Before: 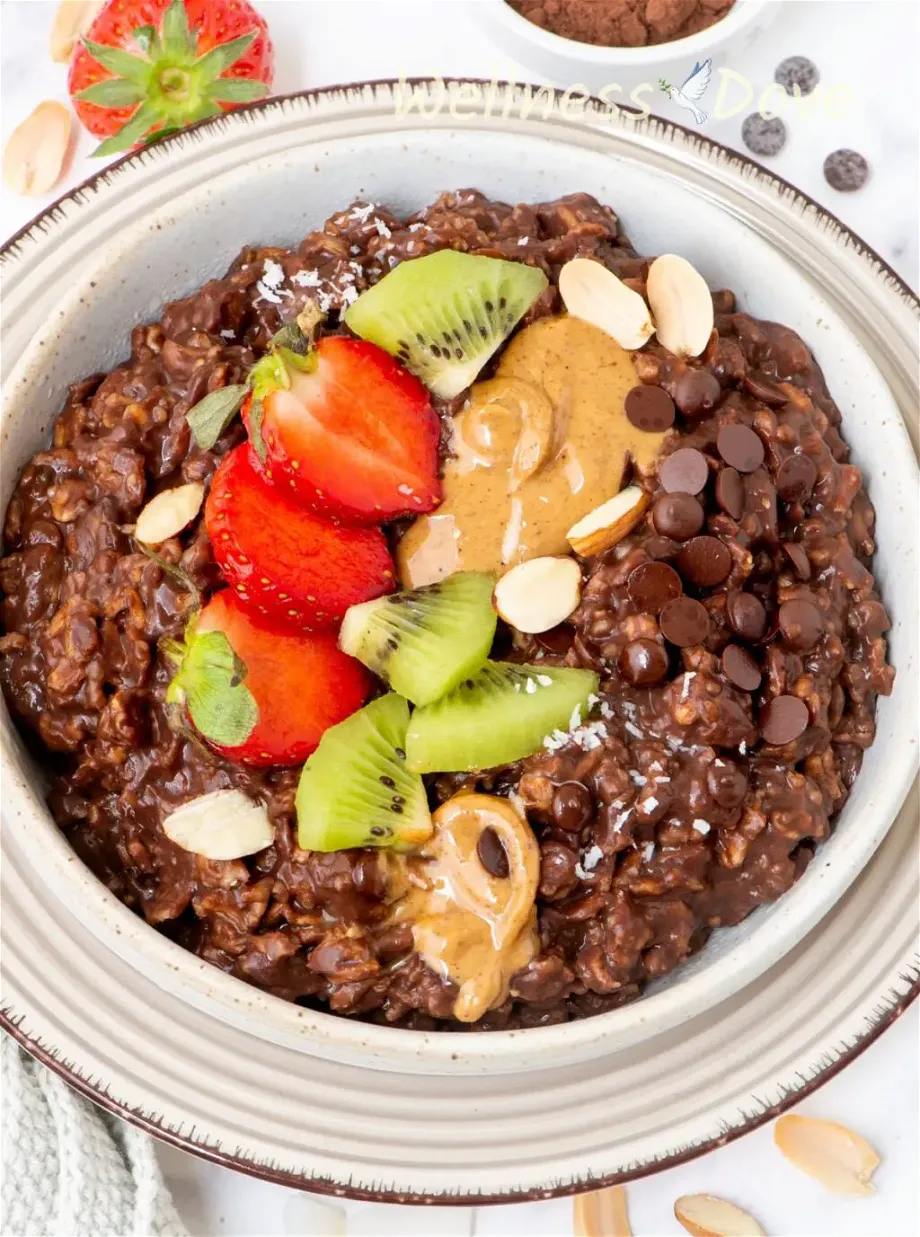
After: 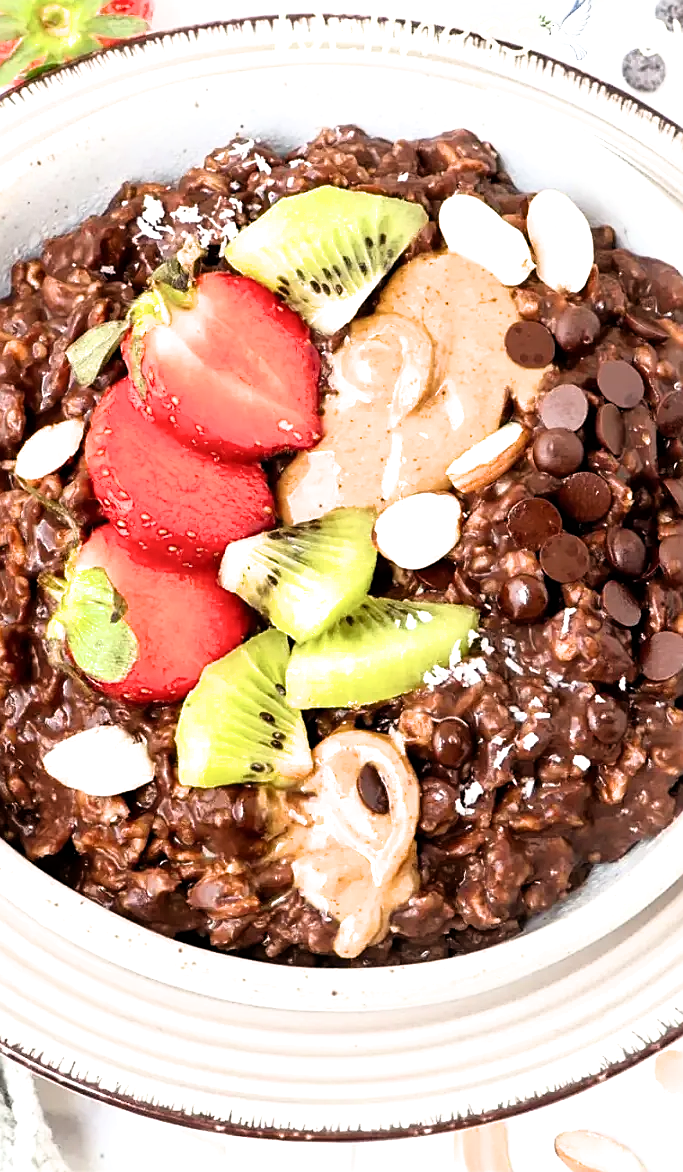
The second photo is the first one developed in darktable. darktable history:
crop and rotate: left 13.15%, top 5.251%, right 12.609%
filmic rgb: black relative exposure -9.08 EV, white relative exposure 2.3 EV, hardness 7.49
sharpen: on, module defaults
exposure: exposure 0.375 EV, compensate highlight preservation false
